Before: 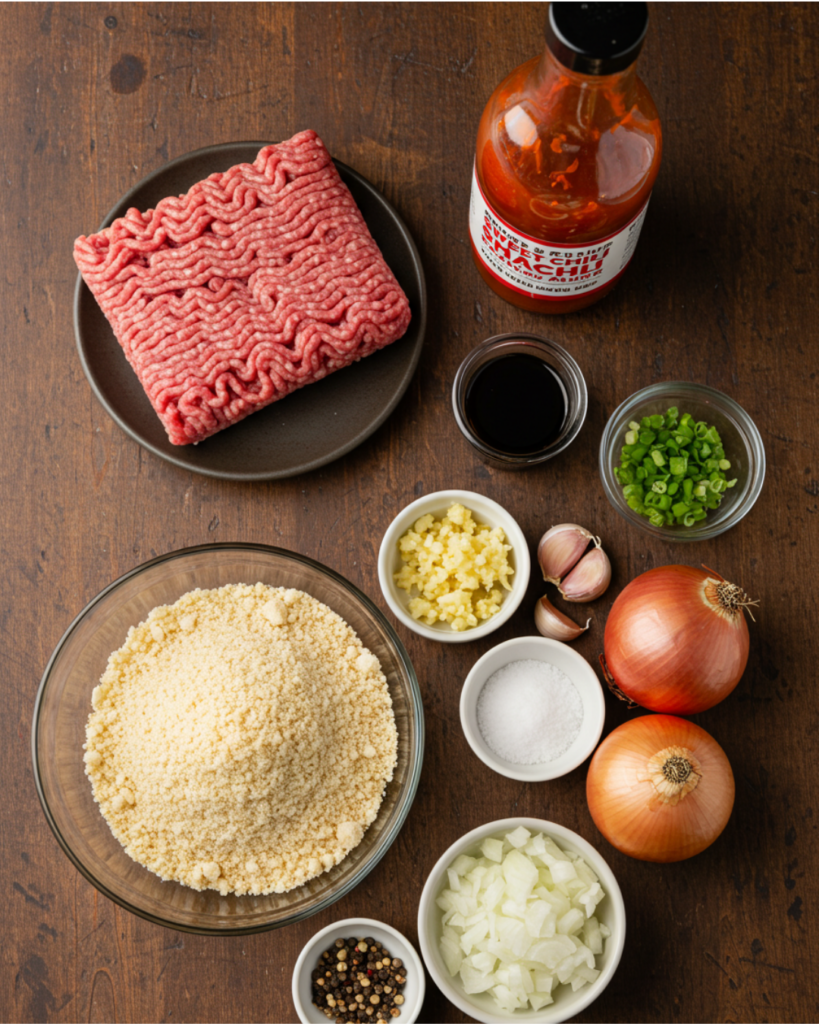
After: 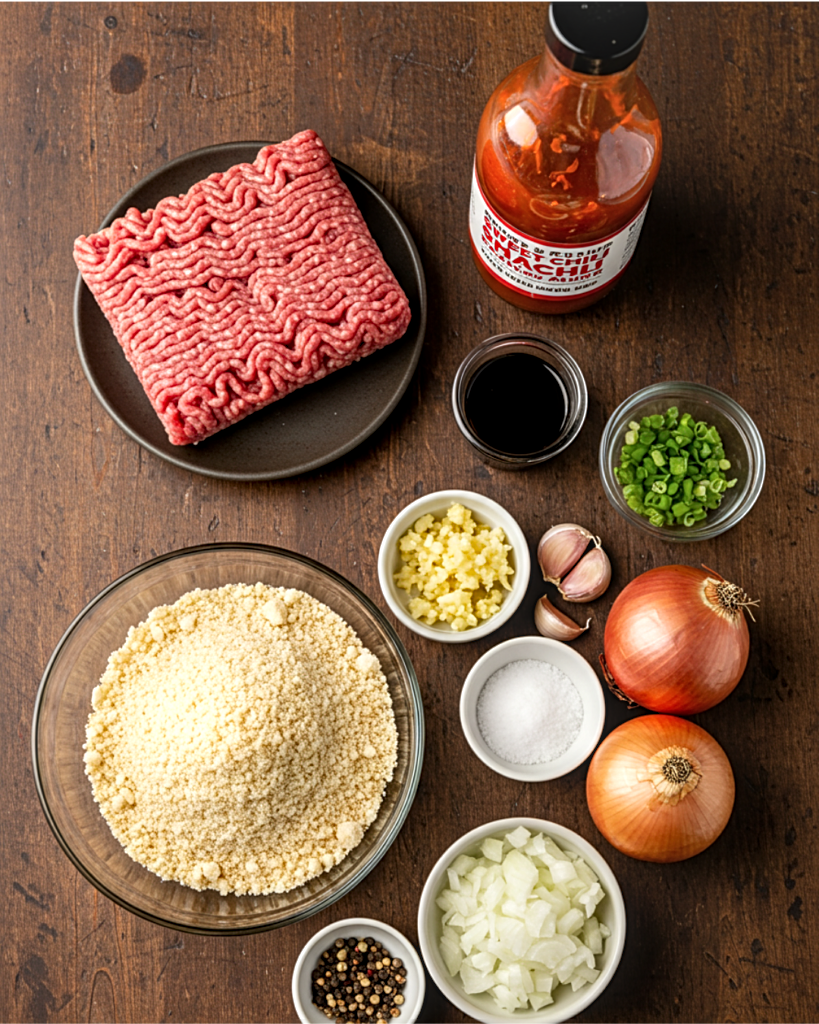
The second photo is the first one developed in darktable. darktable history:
sharpen: on, module defaults
levels: levels [0, 0.476, 0.951]
local contrast: detail 130%
